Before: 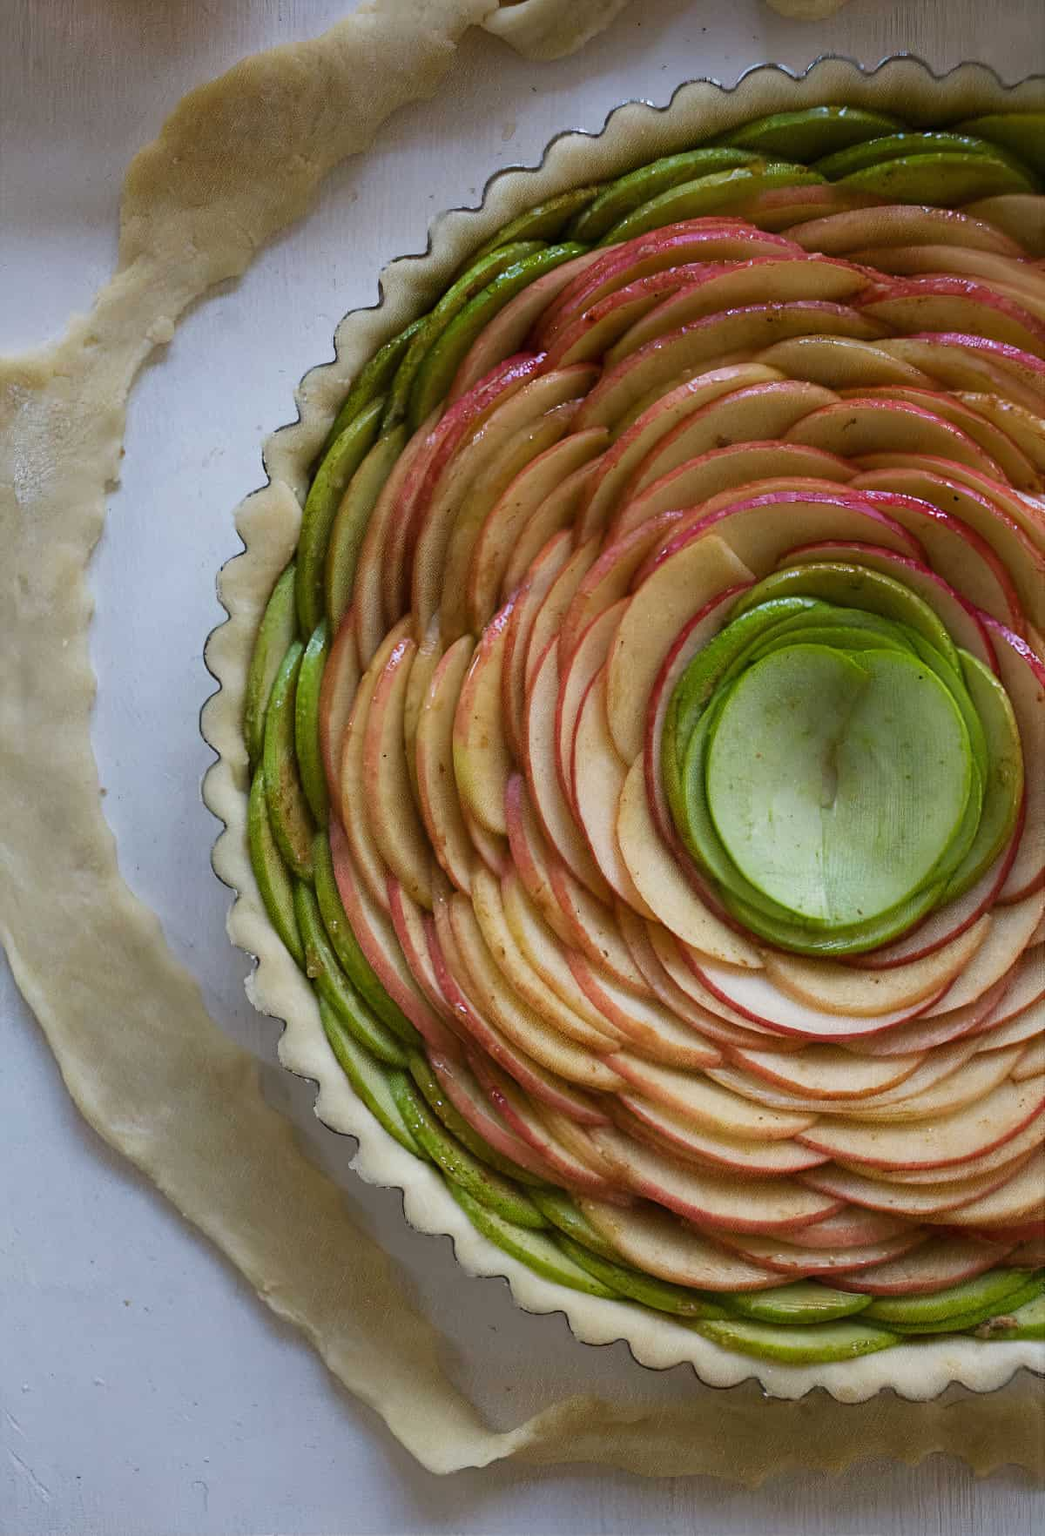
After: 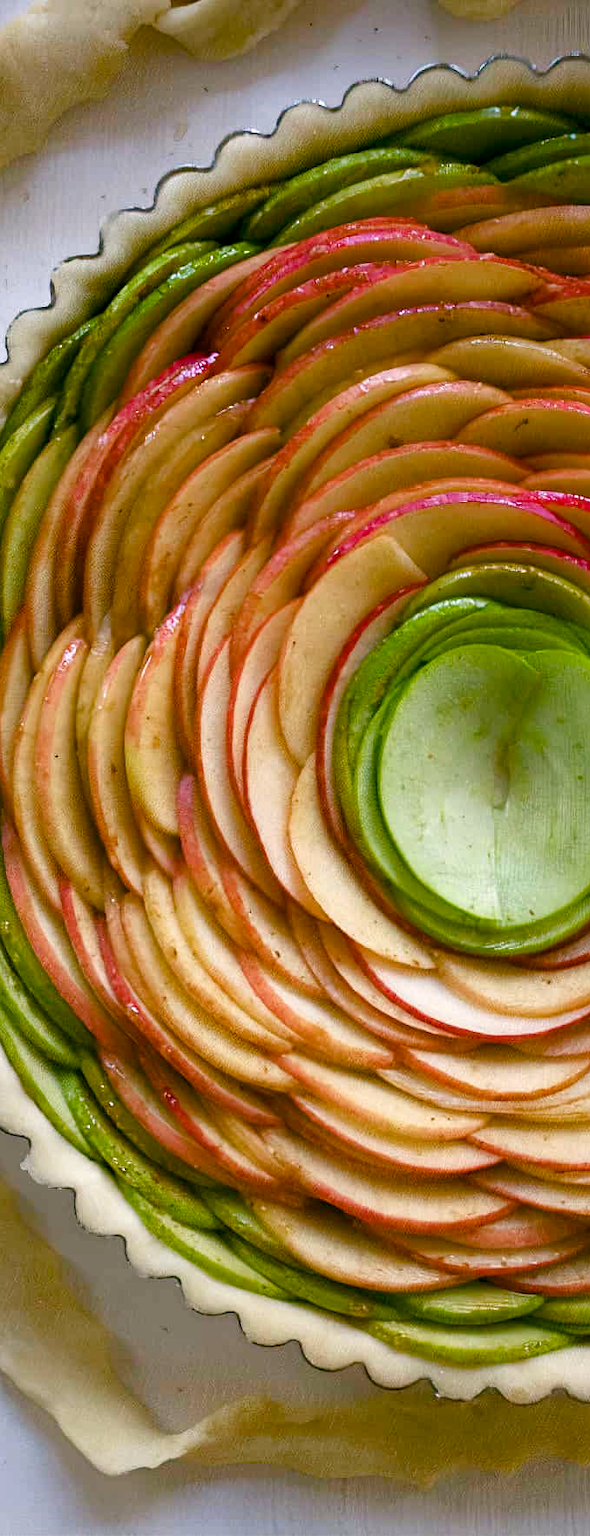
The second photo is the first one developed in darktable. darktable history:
crop: left 31.467%, top 0.01%, right 11.954%
exposure: black level correction 0, exposure 0.498 EV, compensate highlight preservation false
color balance rgb: highlights gain › chroma 1.427%, highlights gain › hue 50.63°, global offset › luminance -0.337%, global offset › chroma 0.117%, global offset › hue 162.49°, linear chroma grading › global chroma 23.209%, perceptual saturation grading › global saturation 20%, perceptual saturation grading › highlights -50.381%, perceptual saturation grading › shadows 30.73%
